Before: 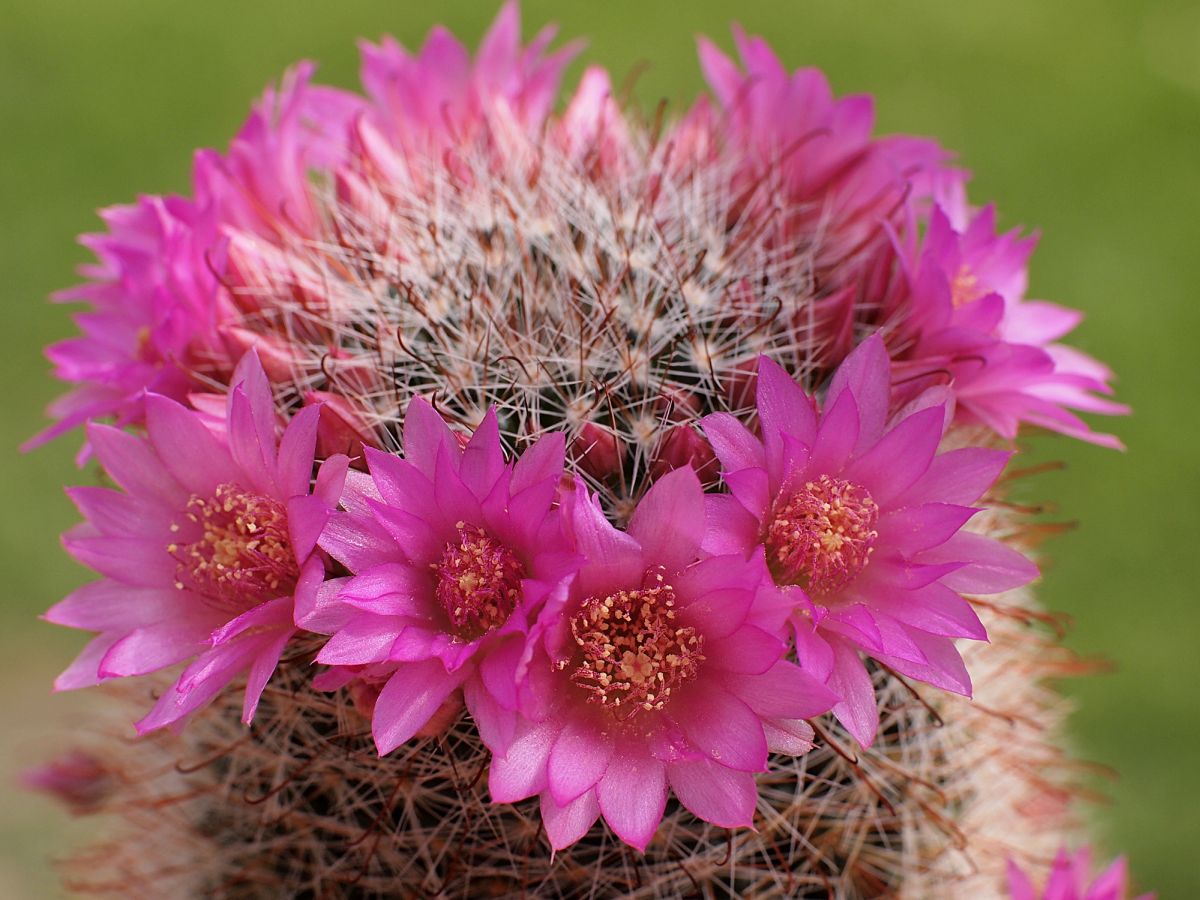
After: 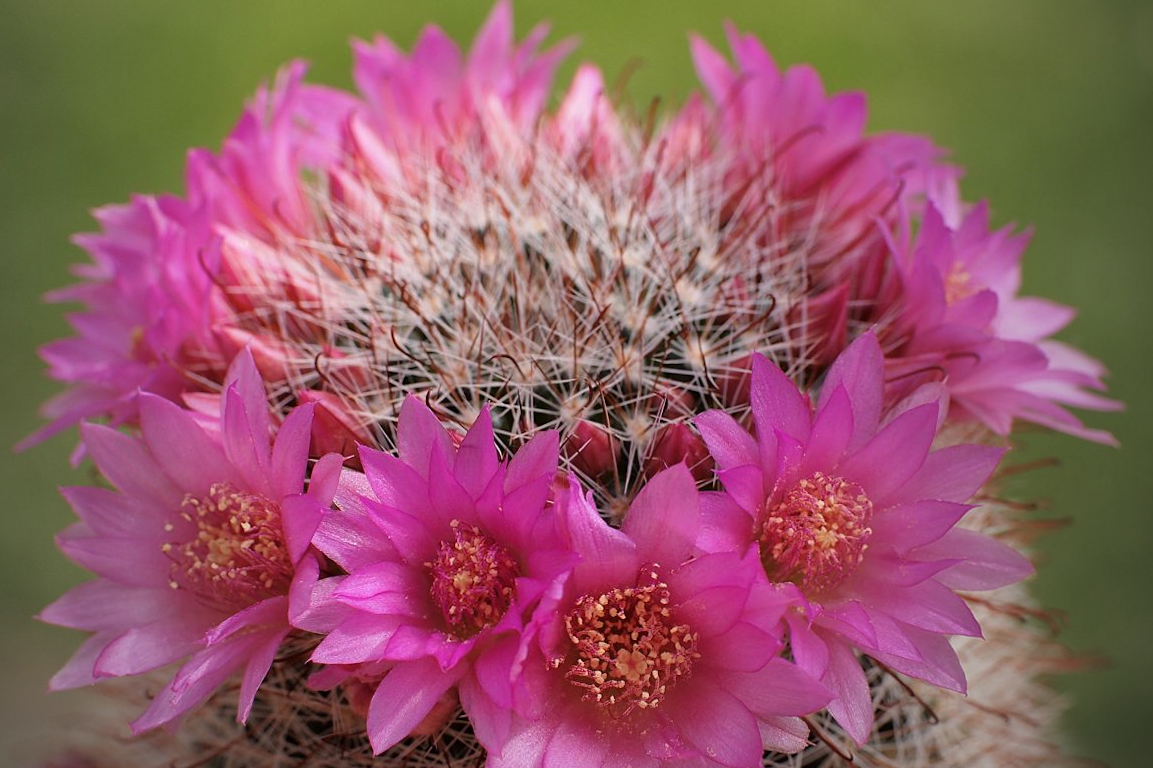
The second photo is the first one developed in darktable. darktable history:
vignetting: fall-off start 72.14%, fall-off radius 108.07%, brightness -0.713, saturation -0.488, center (-0.054, -0.359), width/height ratio 0.729
crop and rotate: angle 0.2°, left 0.275%, right 3.127%, bottom 14.18%
